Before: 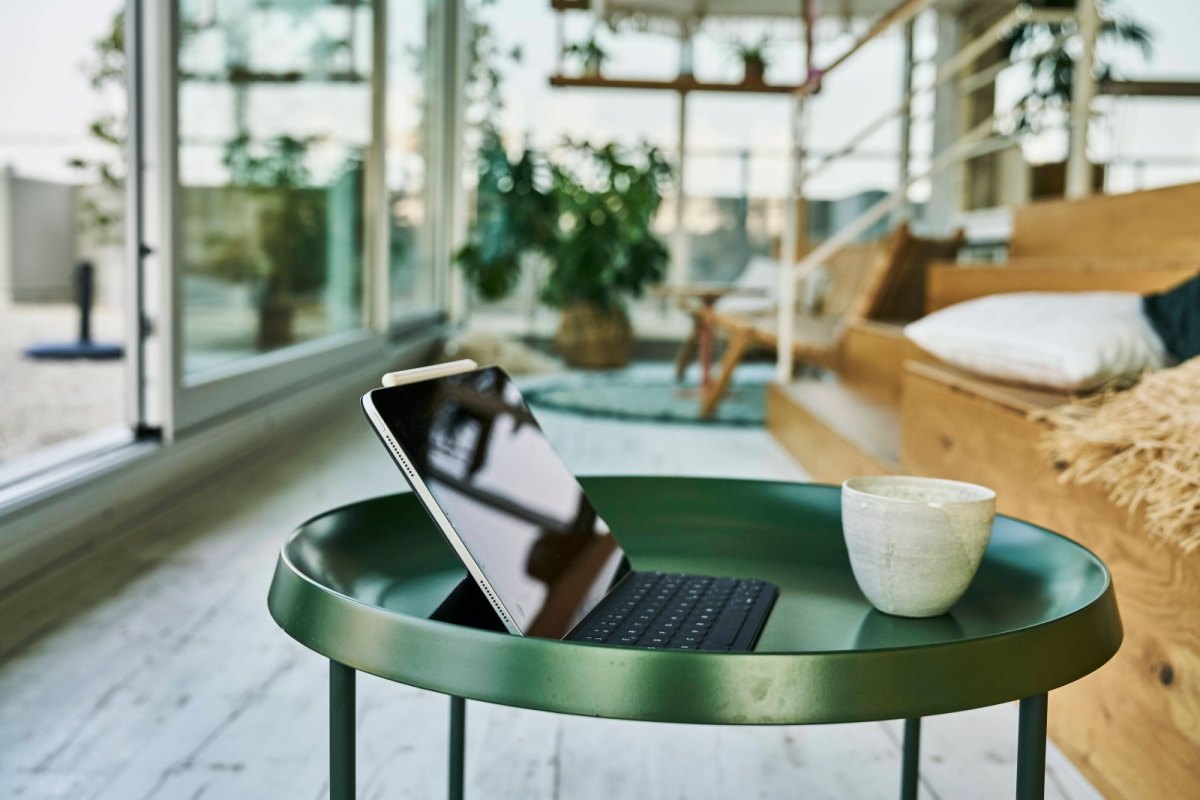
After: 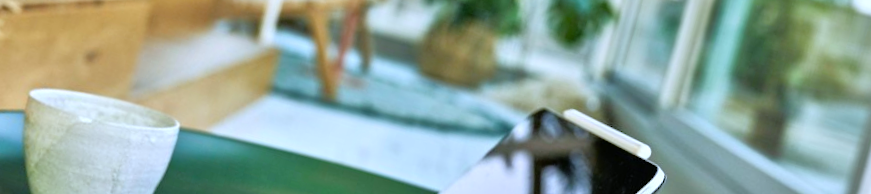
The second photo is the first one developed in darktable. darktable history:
crop and rotate: angle 16.12°, top 30.835%, bottom 35.653%
white balance: red 0.926, green 1.003, blue 1.133
tone equalizer: -7 EV 0.15 EV, -6 EV 0.6 EV, -5 EV 1.15 EV, -4 EV 1.33 EV, -3 EV 1.15 EV, -2 EV 0.6 EV, -1 EV 0.15 EV, mask exposure compensation -0.5 EV
exposure: exposure 0.207 EV, compensate highlight preservation false
rgb curve: mode RGB, independent channels
